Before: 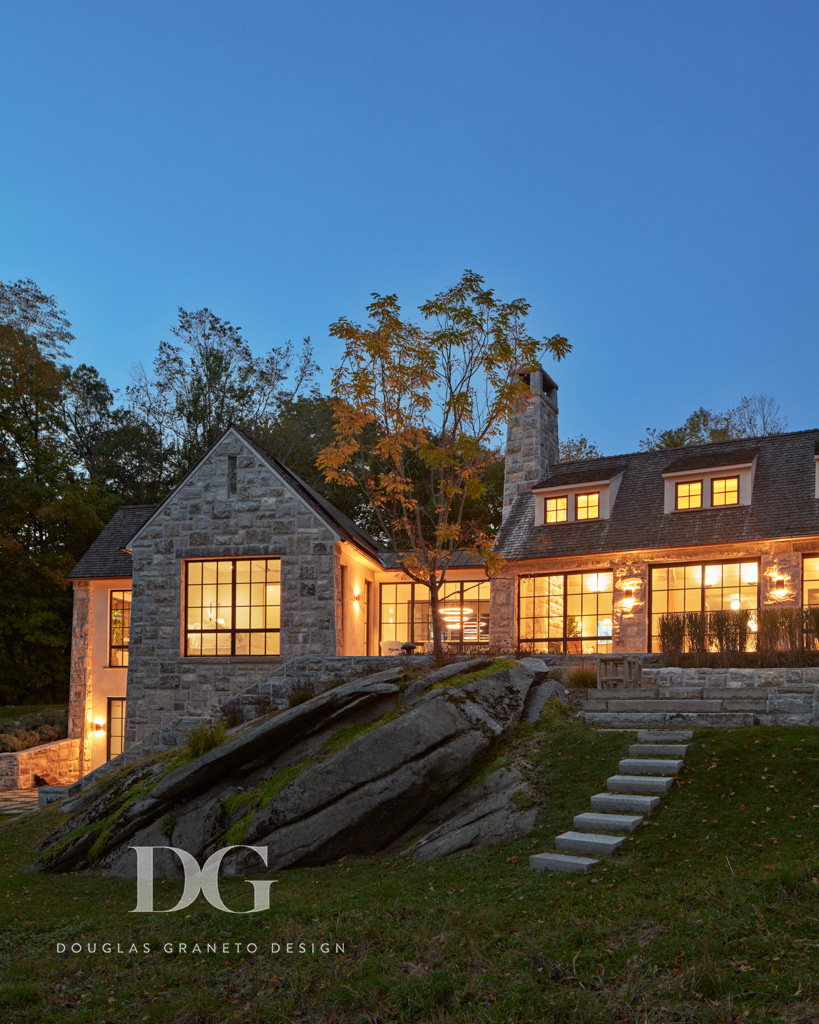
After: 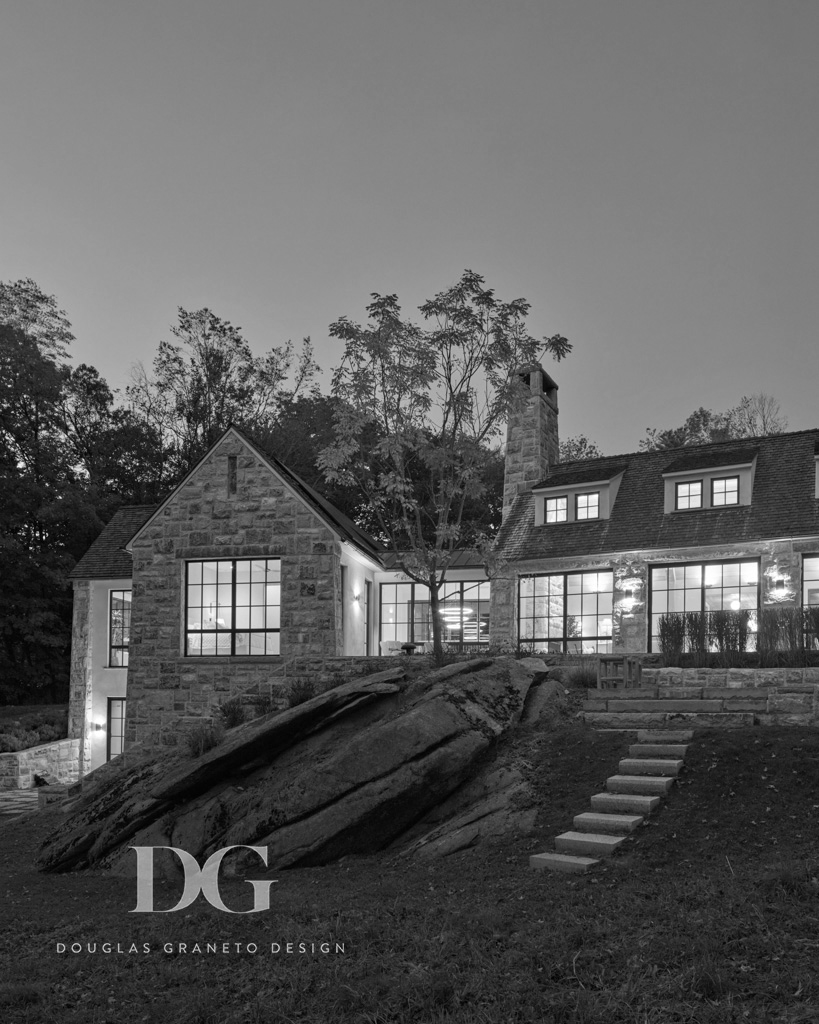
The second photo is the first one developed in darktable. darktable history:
monochrome: on, module defaults
white balance: red 0.948, green 1.02, blue 1.176
